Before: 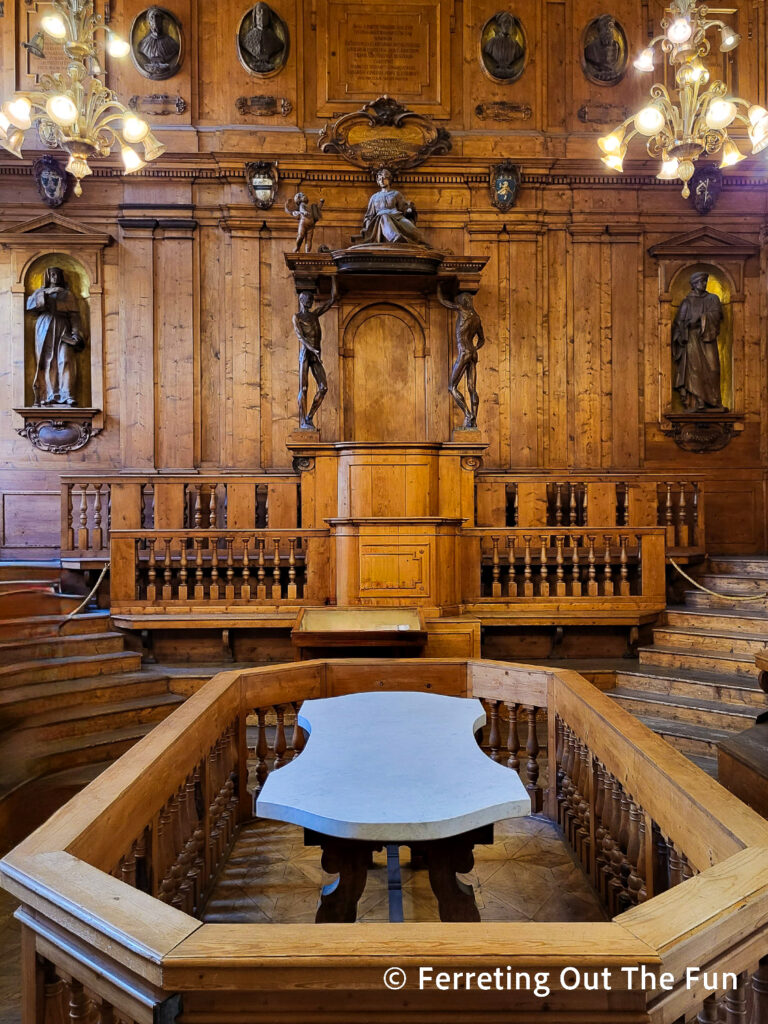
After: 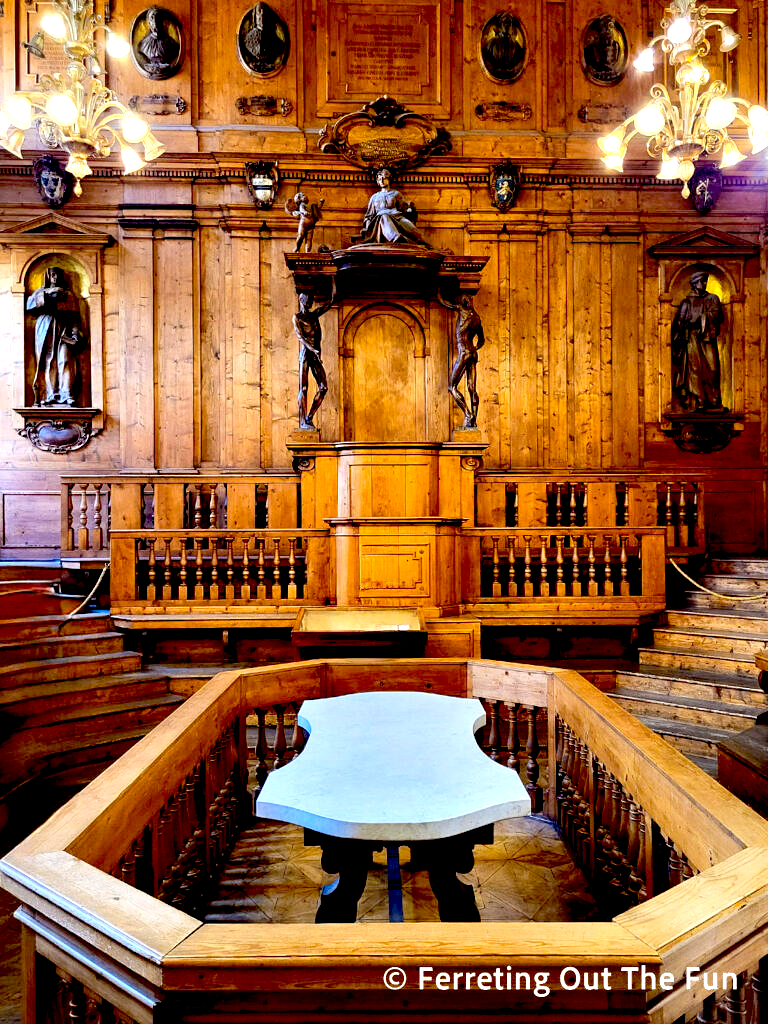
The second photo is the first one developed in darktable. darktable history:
tone equalizer: edges refinement/feathering 500, mask exposure compensation -1.57 EV, preserve details no
exposure: black level correction 0.033, exposure 0.906 EV, compensate highlight preservation false
